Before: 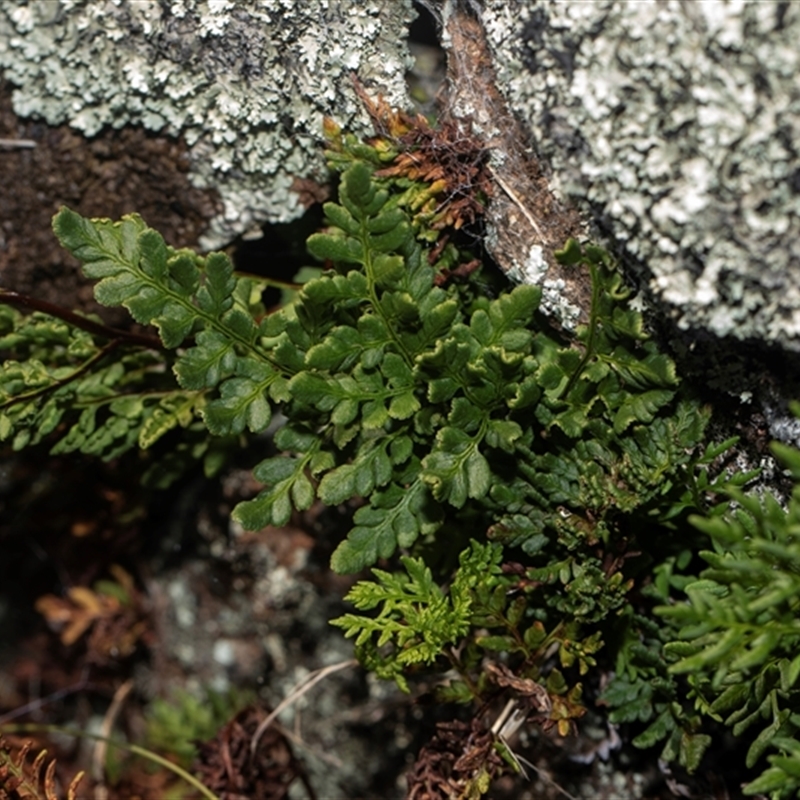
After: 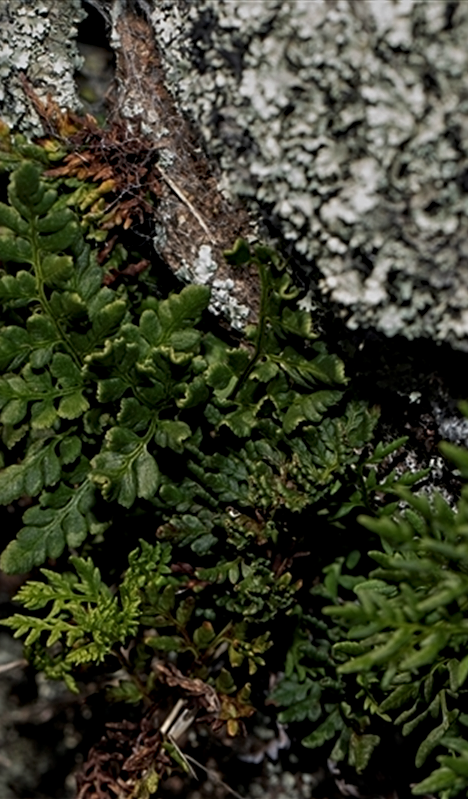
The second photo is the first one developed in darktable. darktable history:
contrast equalizer: octaves 7, y [[0.6 ×6], [0.55 ×6], [0 ×6], [0 ×6], [0 ×6]], mix 0.53
exposure: exposure -1 EV, compensate highlight preservation false
sharpen: radius 2.529, amount 0.323
crop: left 41.402%
